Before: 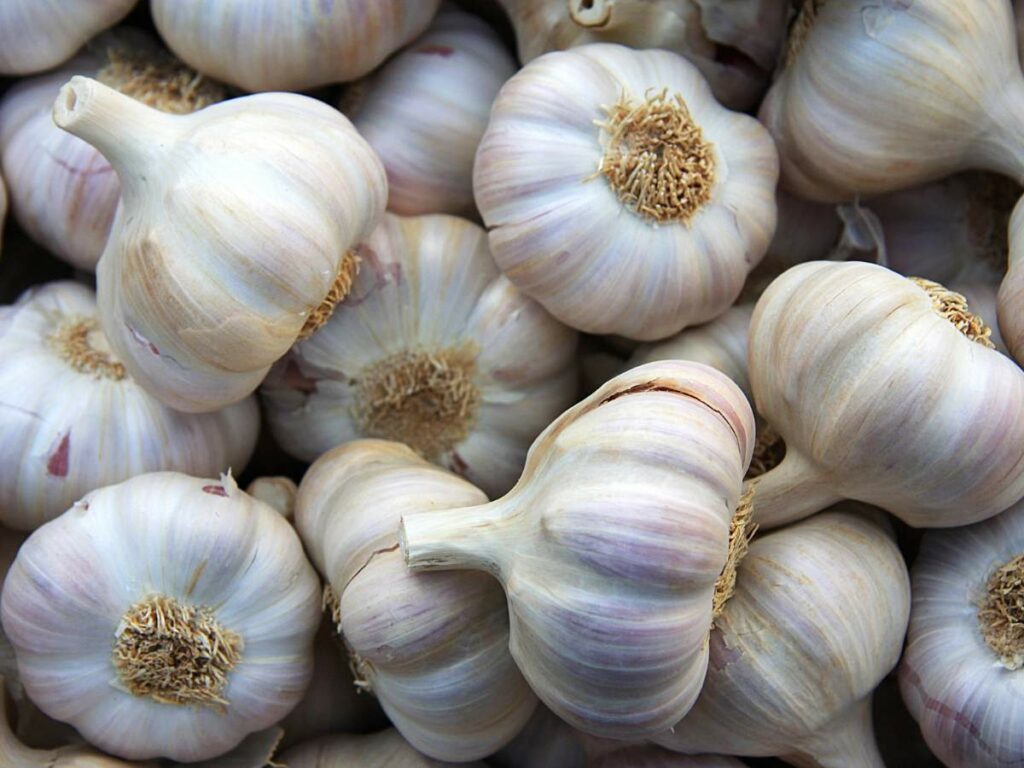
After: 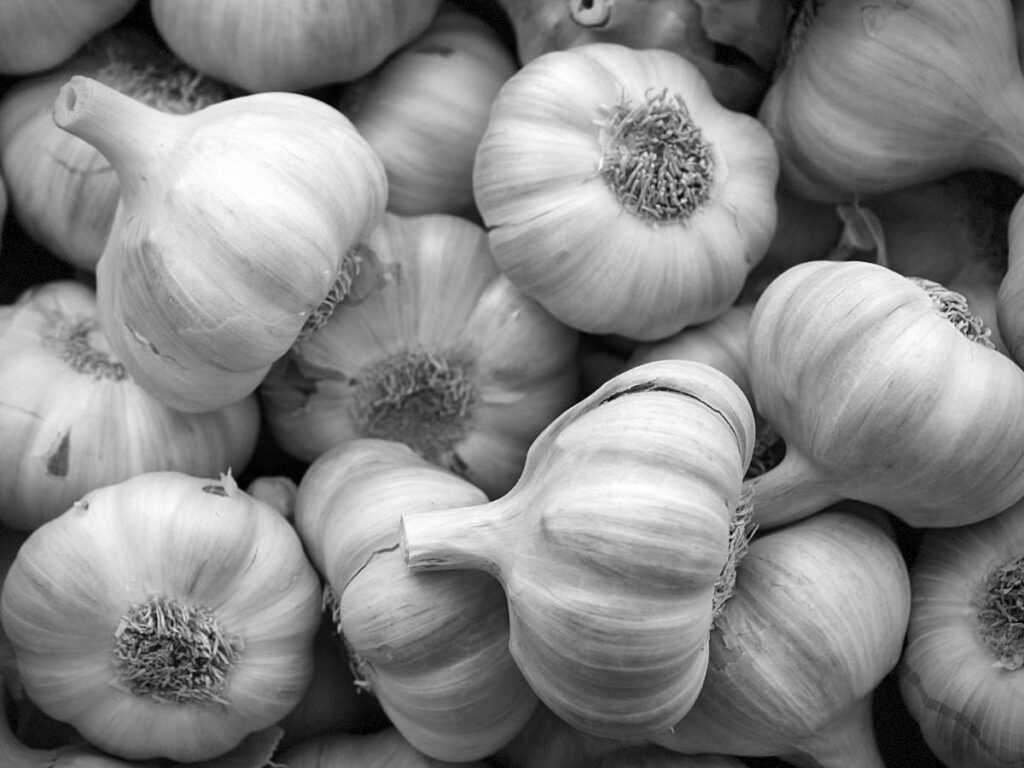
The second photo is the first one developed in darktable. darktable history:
vignetting: fall-off start 75.39%, width/height ratio 1.083, dithering 8-bit output
color calibration: output gray [0.28, 0.41, 0.31, 0], illuminant F (fluorescent), F source F9 (Cool White Deluxe 4150 K) – high CRI, x 0.375, y 0.373, temperature 4151.69 K
